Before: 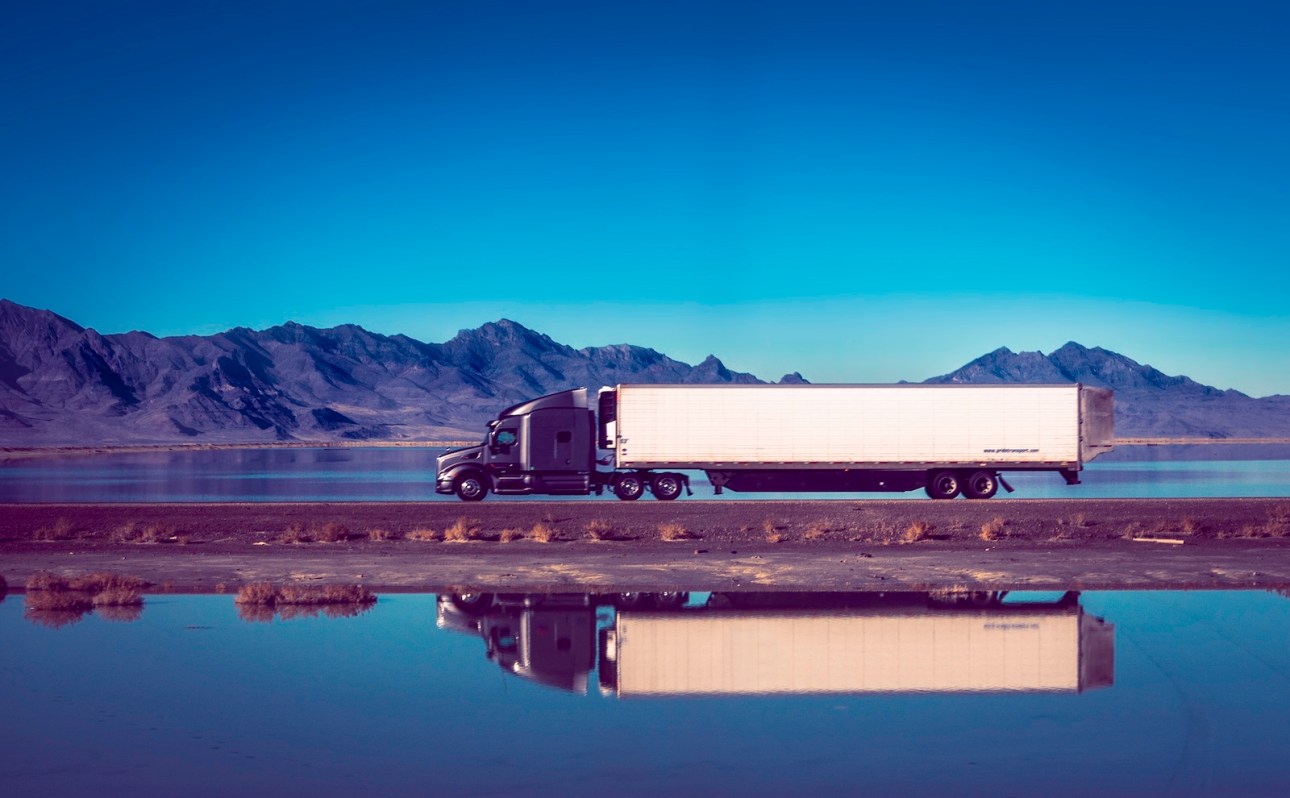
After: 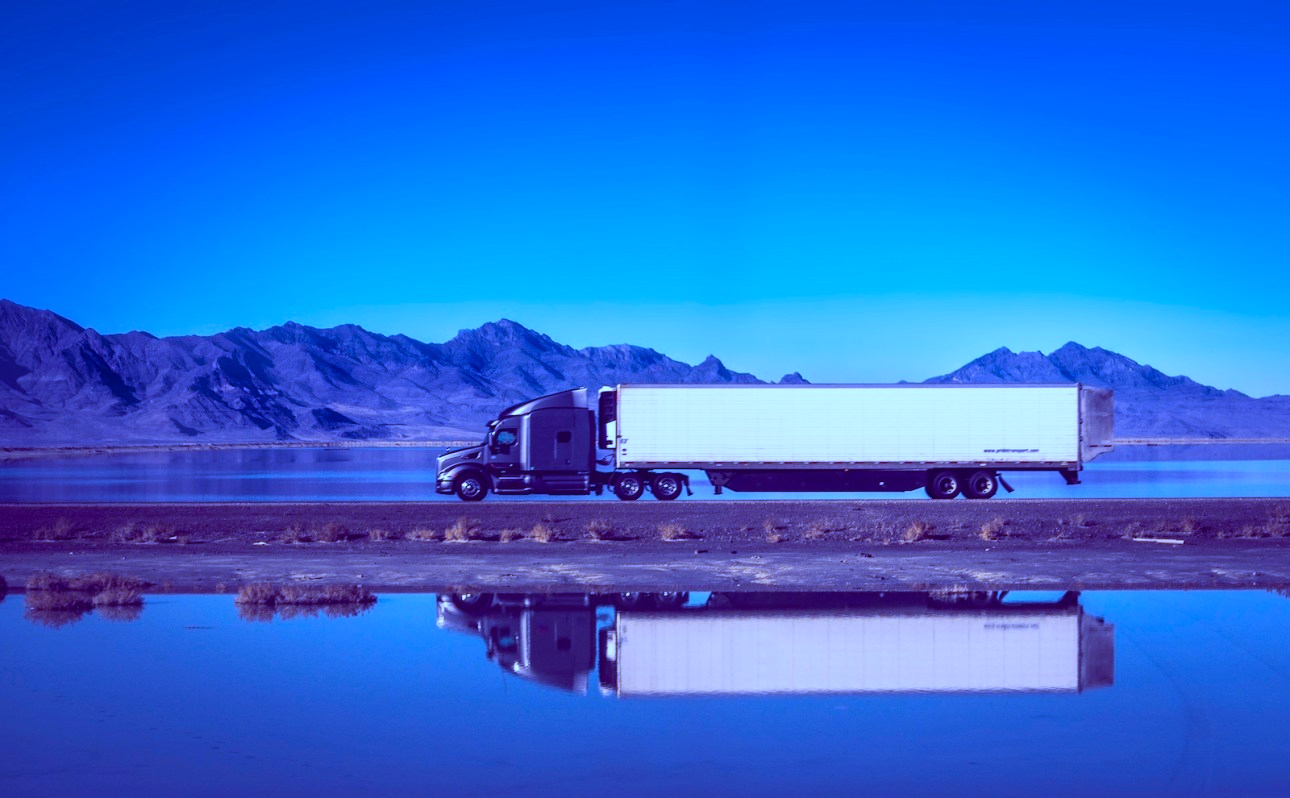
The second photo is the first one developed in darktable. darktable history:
white balance: red 0.766, blue 1.537
tone equalizer: on, module defaults
